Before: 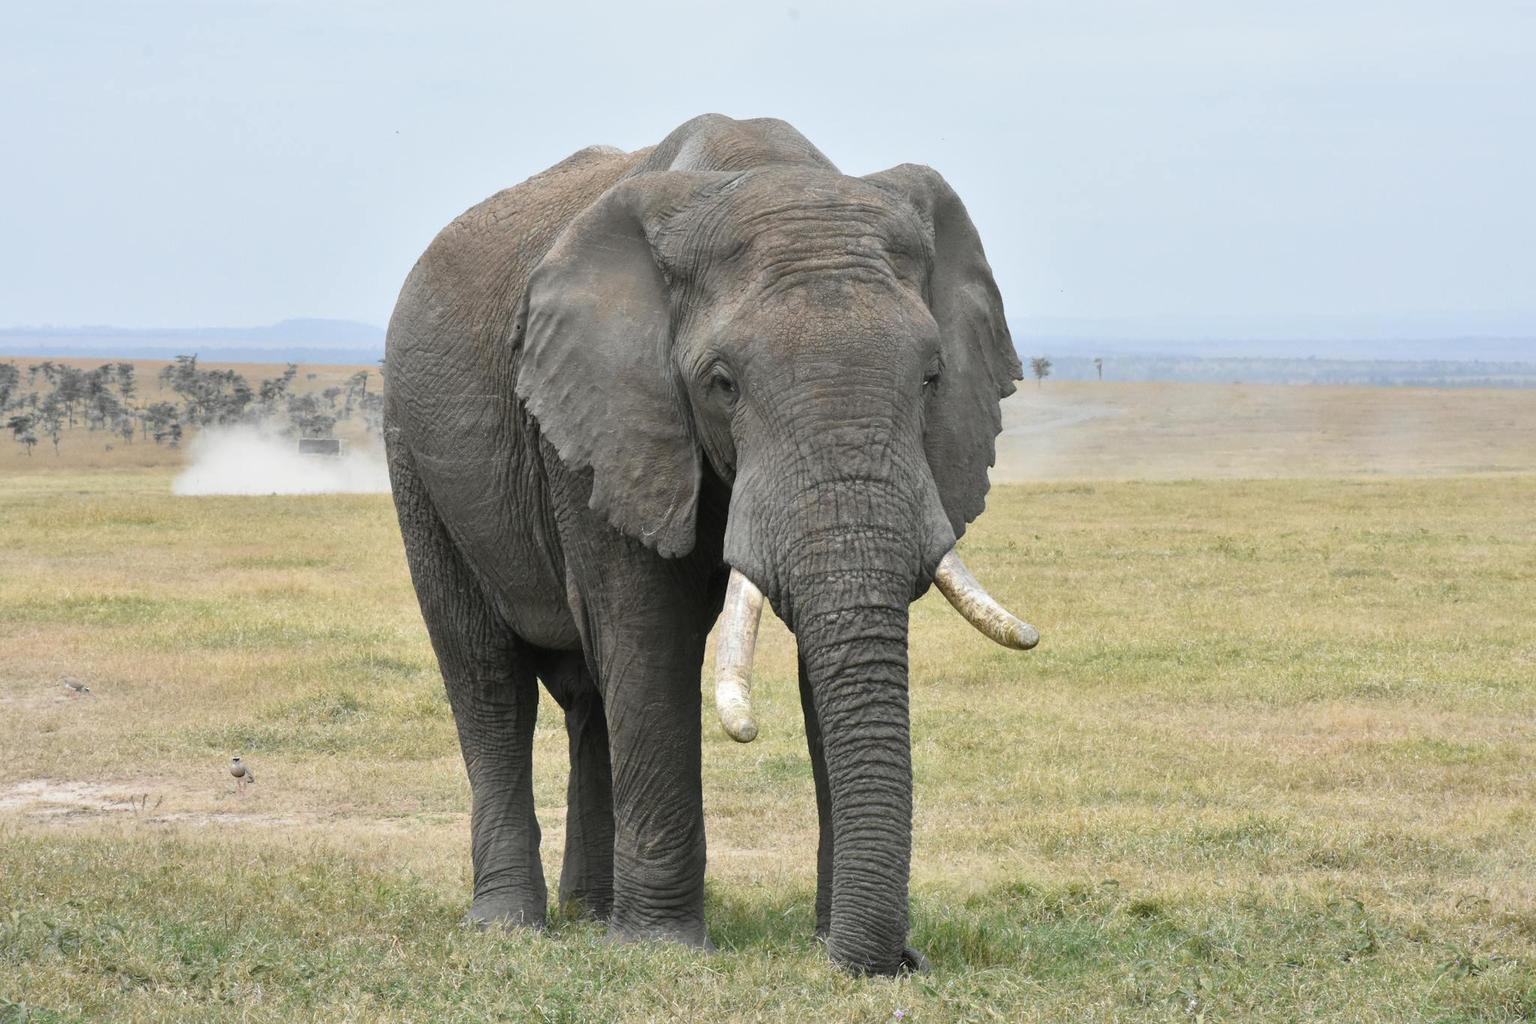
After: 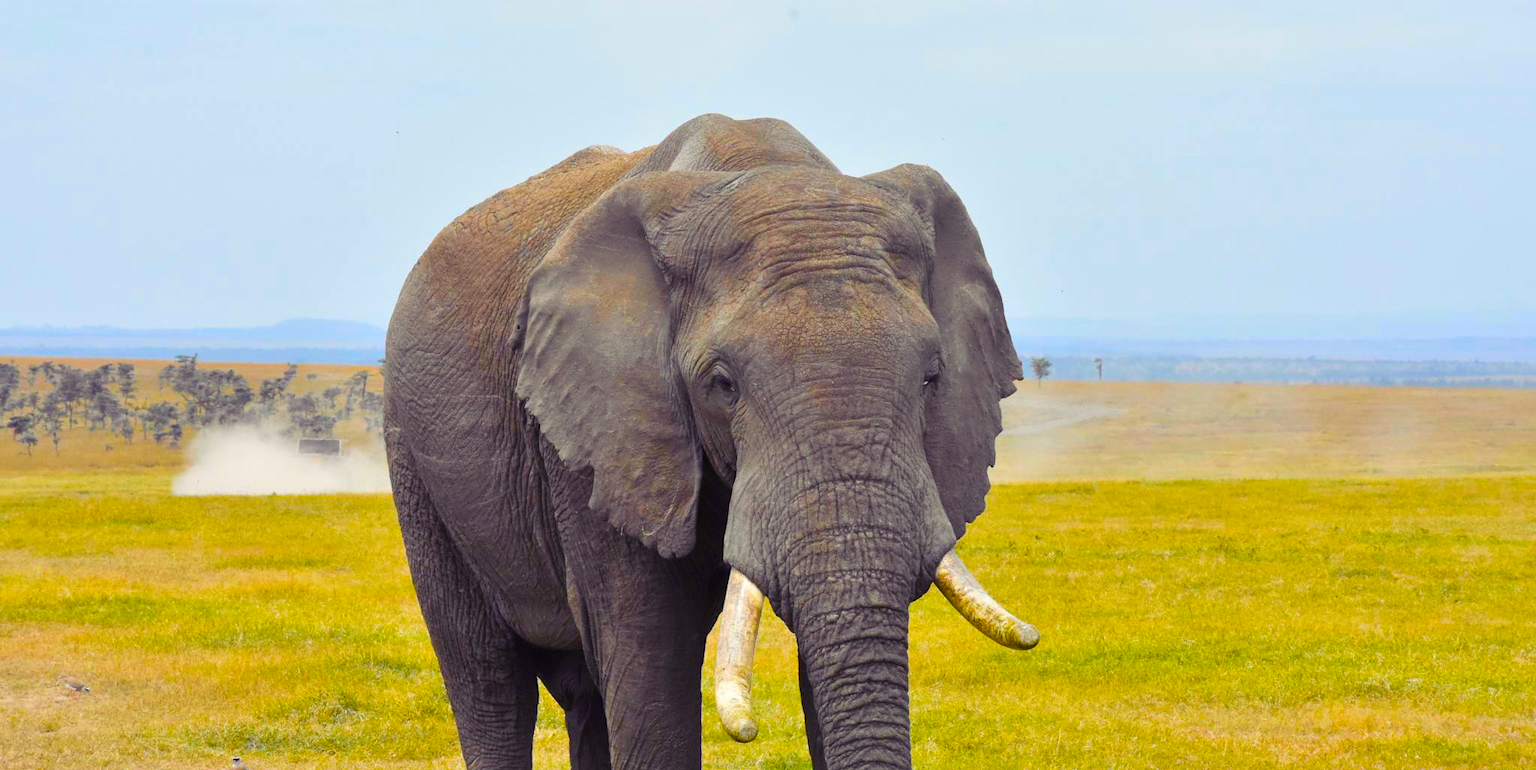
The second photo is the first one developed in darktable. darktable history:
color balance rgb: shadows lift › luminance -21.535%, shadows lift › chroma 9.059%, shadows lift › hue 284.84°, perceptual saturation grading › global saturation 66.318%, perceptual saturation grading › highlights 59.298%, perceptual saturation grading › mid-tones 49.502%, perceptual saturation grading › shadows 49.963%, global vibrance 20%
color calibration: x 0.341, y 0.354, temperature 5194.69 K
crop: bottom 24.761%
